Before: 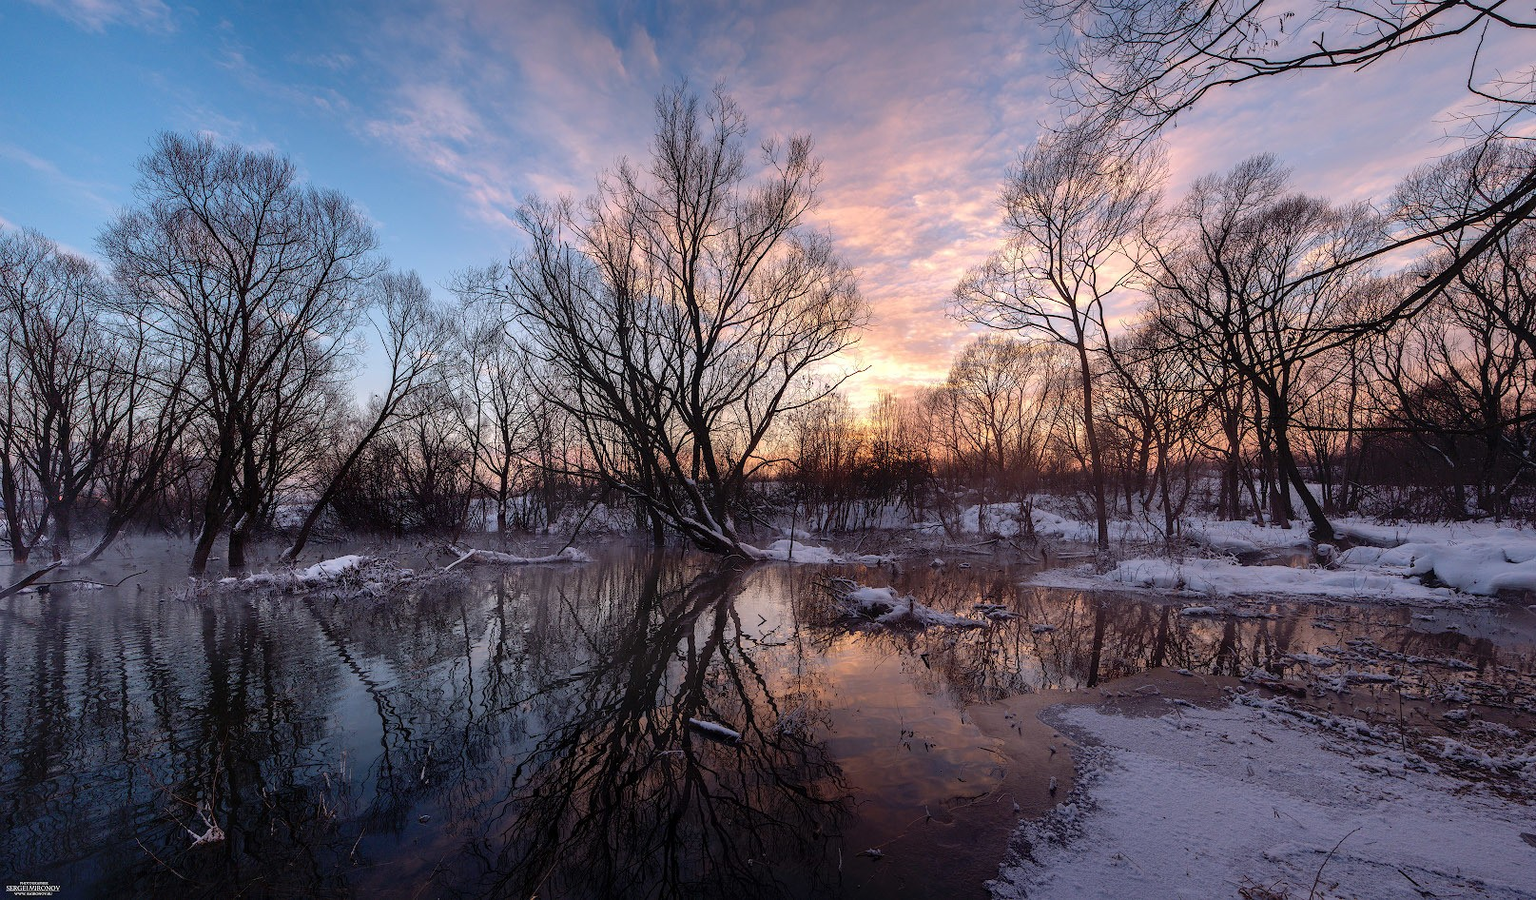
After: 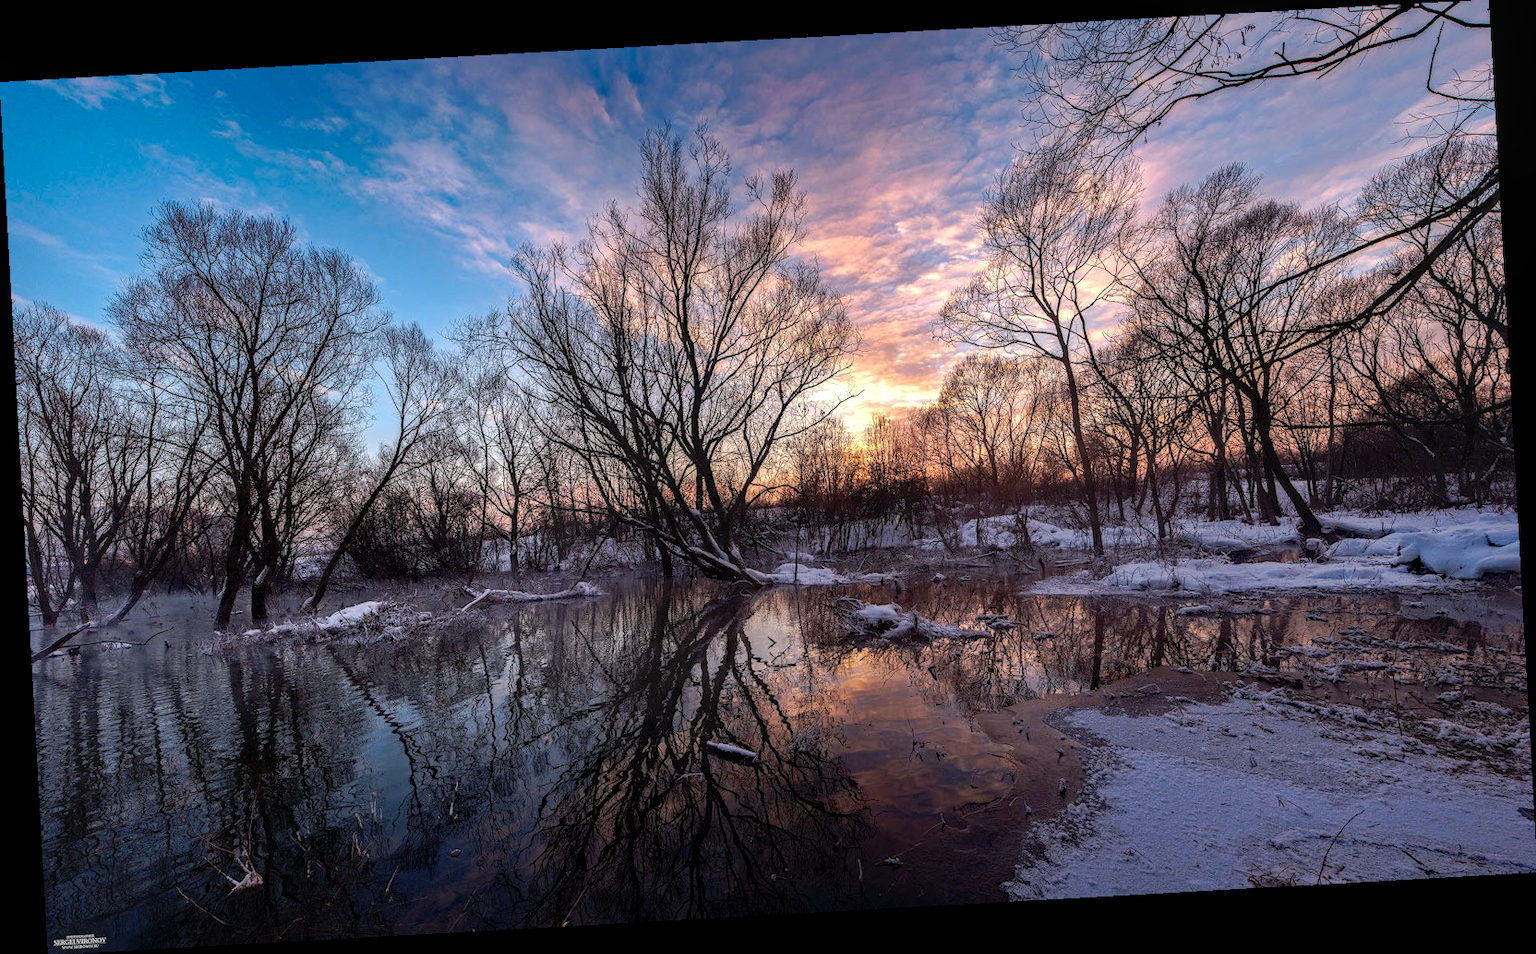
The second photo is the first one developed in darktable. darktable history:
haze removal: strength 0.4, distance 0.22, compatibility mode true, adaptive false
rotate and perspective: rotation -3.18°, automatic cropping off
local contrast: on, module defaults
tone curve: curves: ch0 [(0, 0) (0.003, 0.003) (0.011, 0.01) (0.025, 0.023) (0.044, 0.042) (0.069, 0.065) (0.1, 0.094) (0.136, 0.128) (0.177, 0.167) (0.224, 0.211) (0.277, 0.261) (0.335, 0.315) (0.399, 0.375) (0.468, 0.441) (0.543, 0.543) (0.623, 0.623) (0.709, 0.709) (0.801, 0.801) (0.898, 0.898) (1, 1)], preserve colors none
tone equalizer: on, module defaults
